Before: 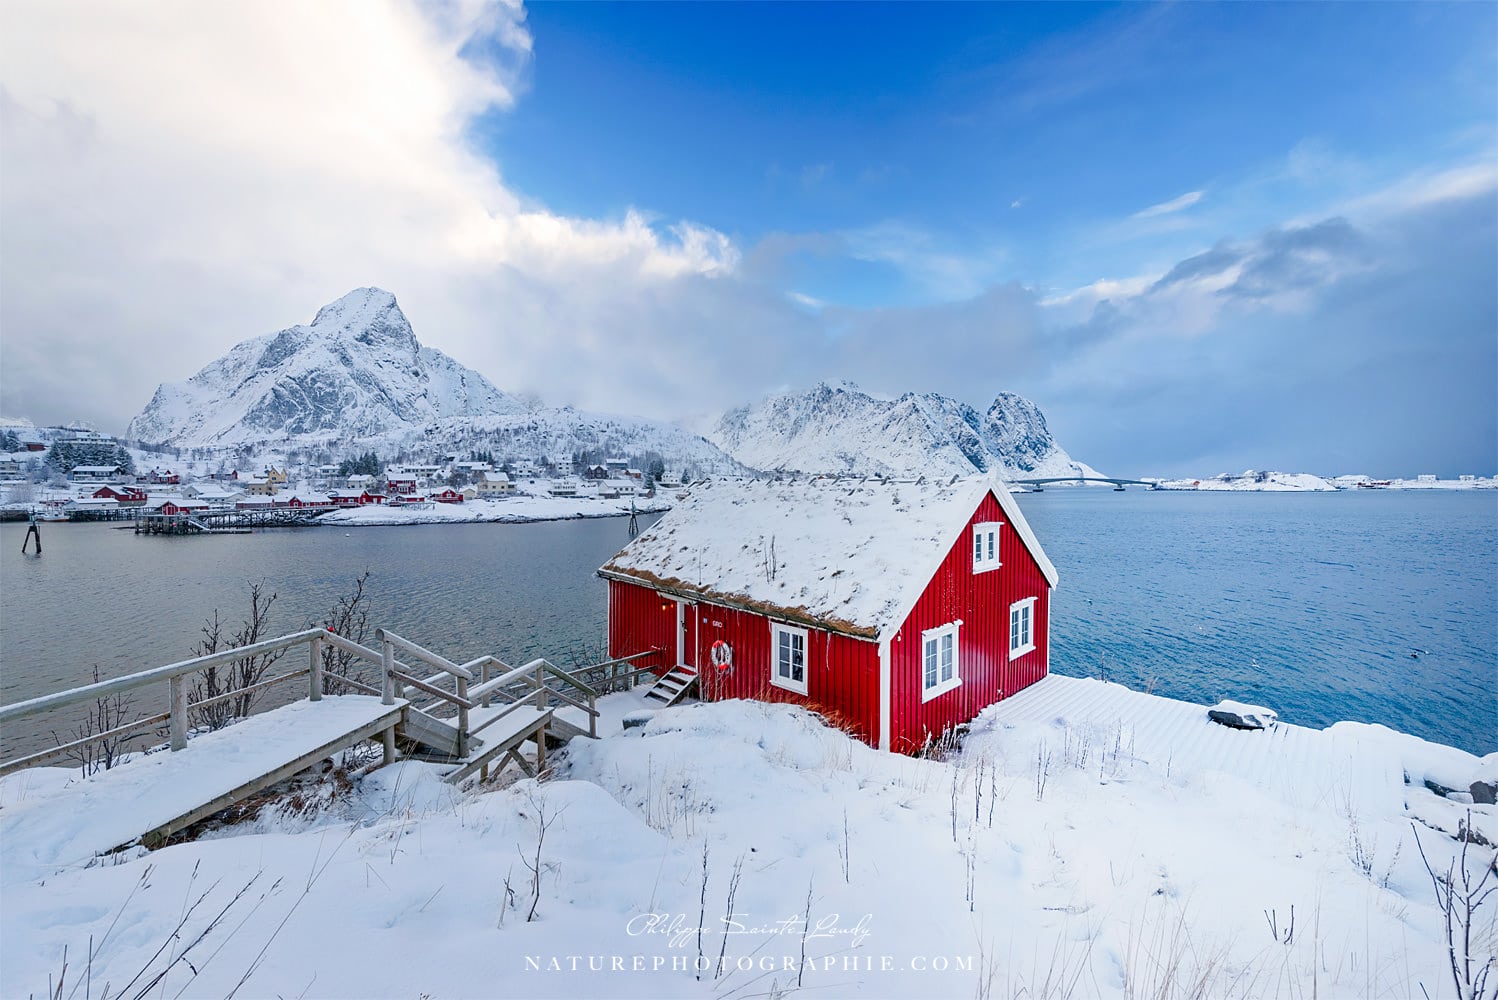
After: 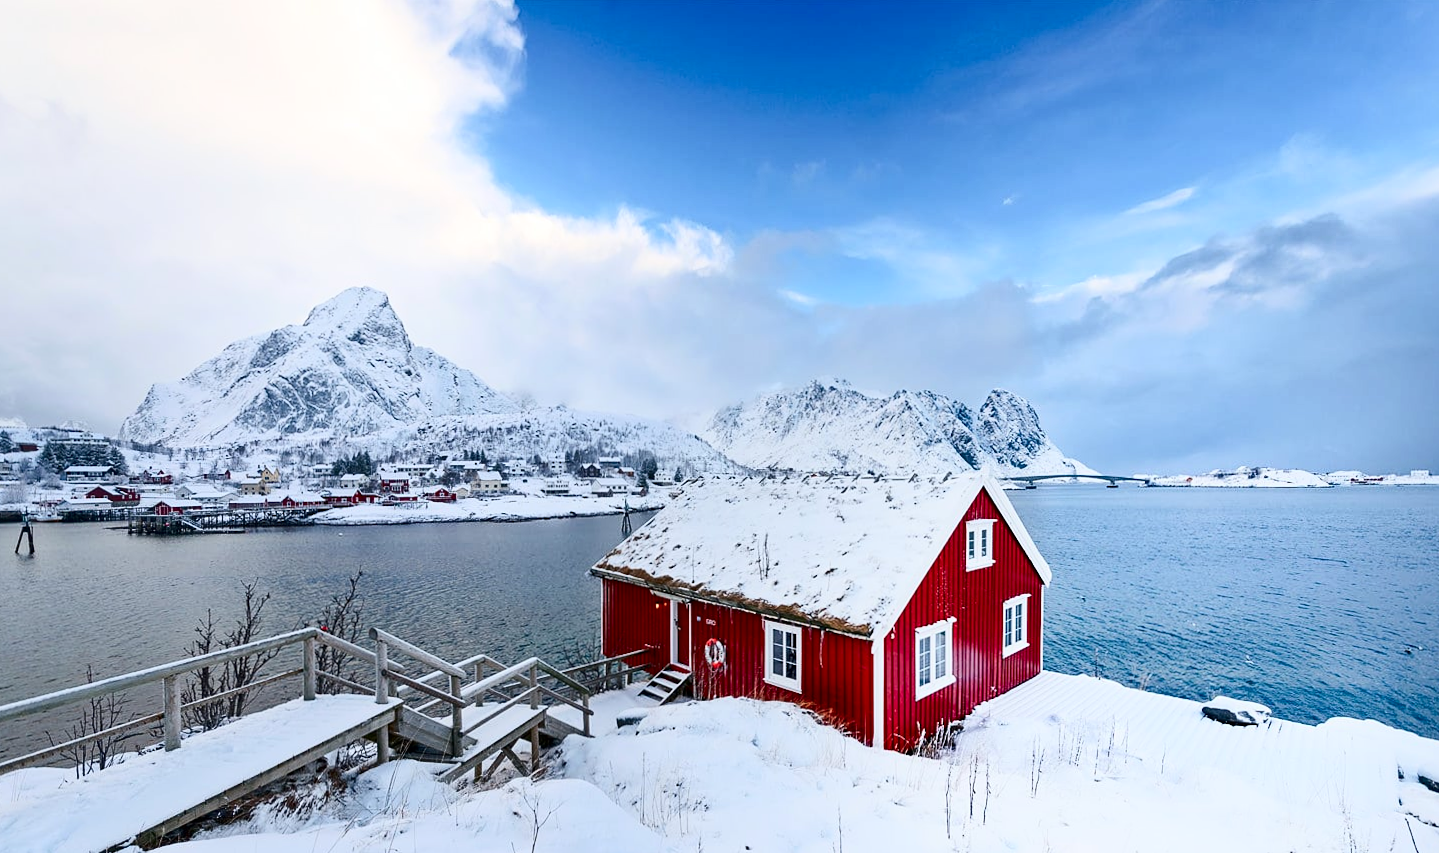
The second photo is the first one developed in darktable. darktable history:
contrast brightness saturation: contrast 0.28
crop and rotate: angle 0.2°, left 0.275%, right 3.127%, bottom 14.18%
